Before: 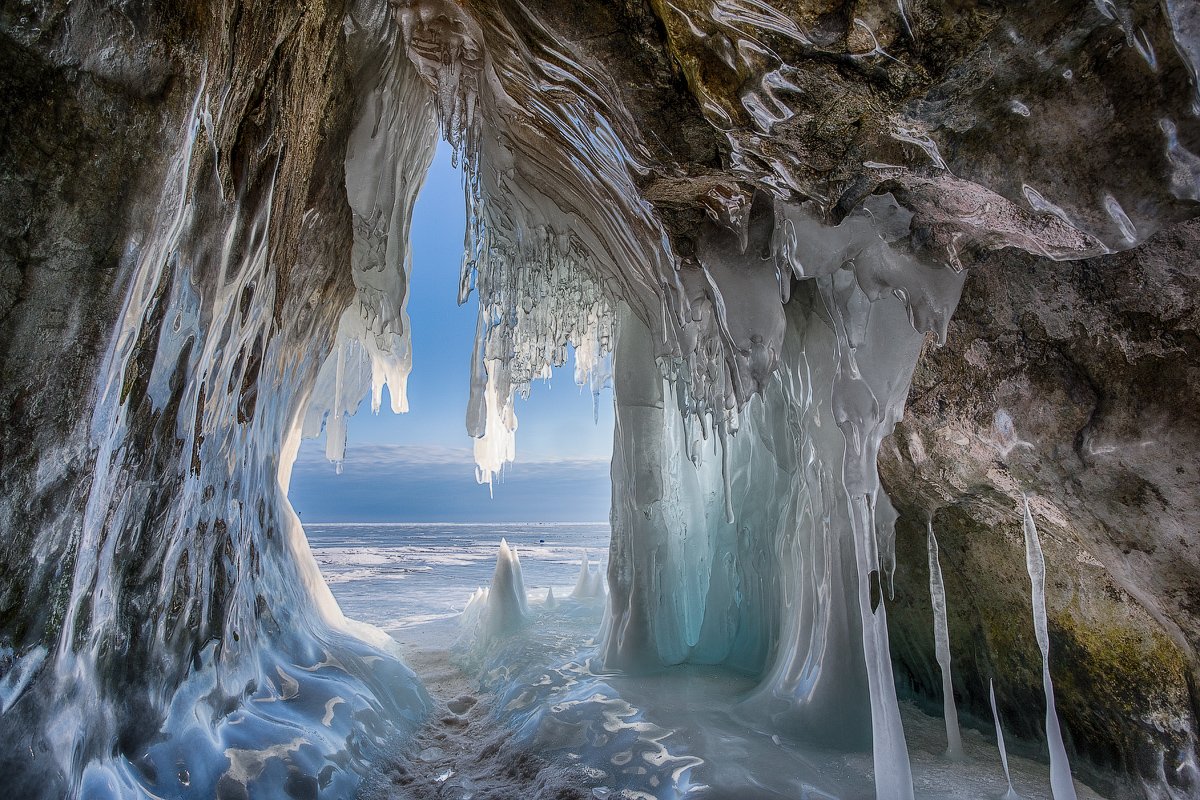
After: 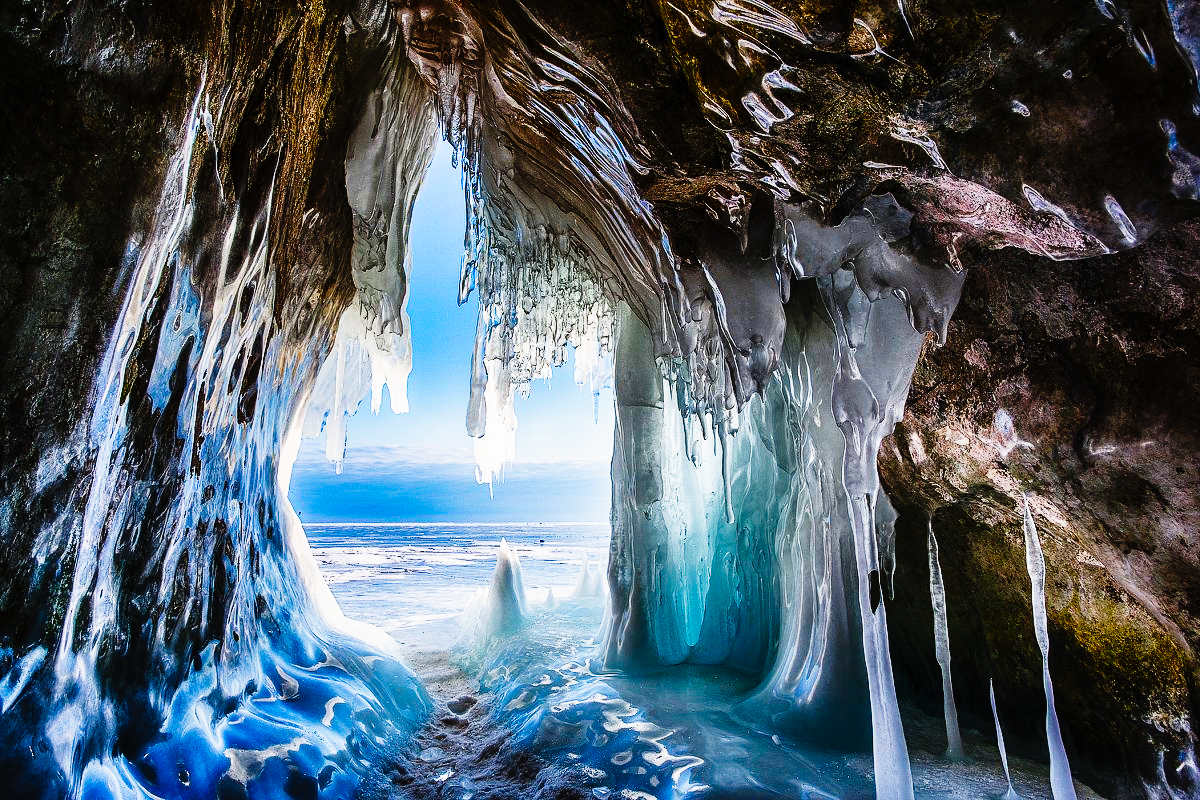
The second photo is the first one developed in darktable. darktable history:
tone curve: curves: ch0 [(0, 0) (0.003, 0.005) (0.011, 0.008) (0.025, 0.01) (0.044, 0.014) (0.069, 0.017) (0.1, 0.022) (0.136, 0.028) (0.177, 0.037) (0.224, 0.049) (0.277, 0.091) (0.335, 0.168) (0.399, 0.292) (0.468, 0.463) (0.543, 0.637) (0.623, 0.792) (0.709, 0.903) (0.801, 0.963) (0.898, 0.985) (1, 1)], preserve colors none
color balance rgb: perceptual saturation grading › global saturation 20%, perceptual saturation grading › highlights -25%, perceptual saturation grading › shadows 50%
